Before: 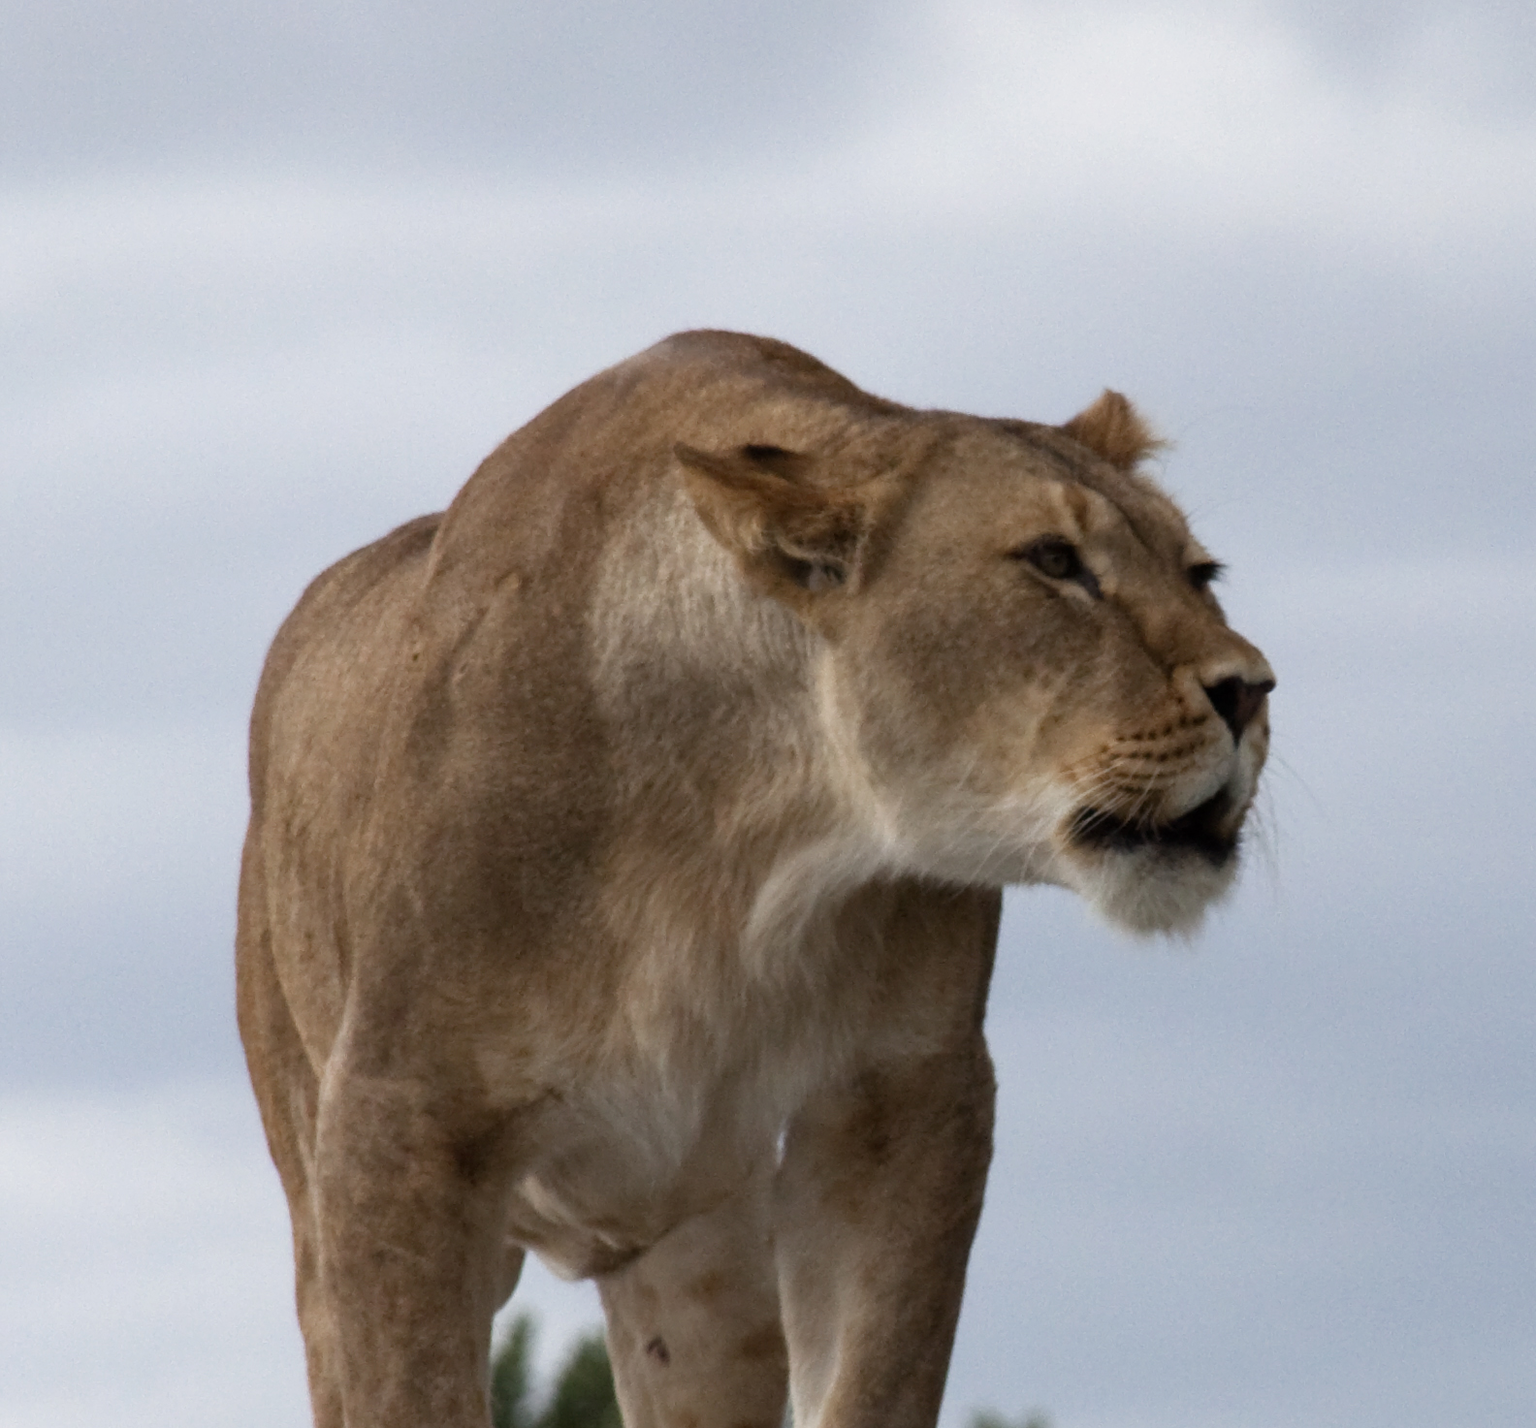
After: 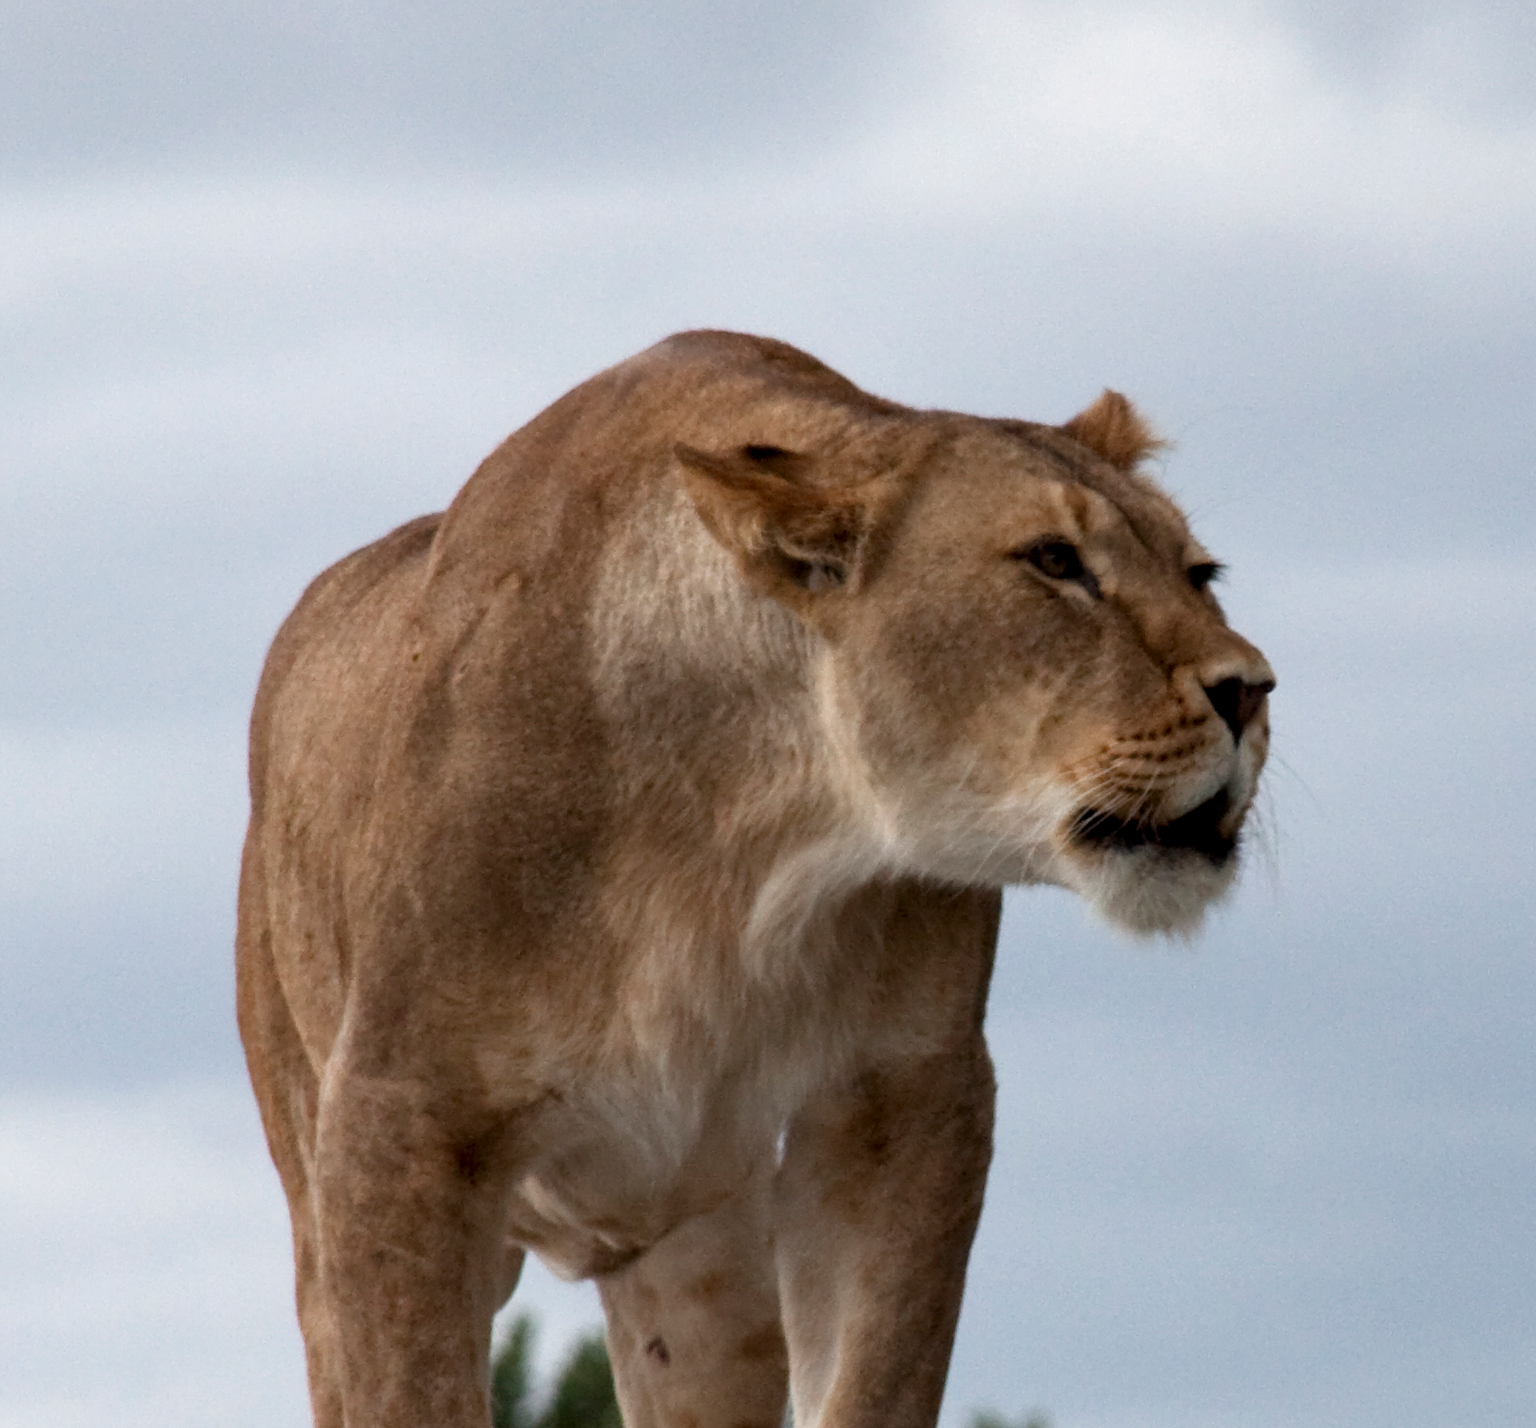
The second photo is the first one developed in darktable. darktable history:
local contrast: highlights 107%, shadows 102%, detail 120%, midtone range 0.2
